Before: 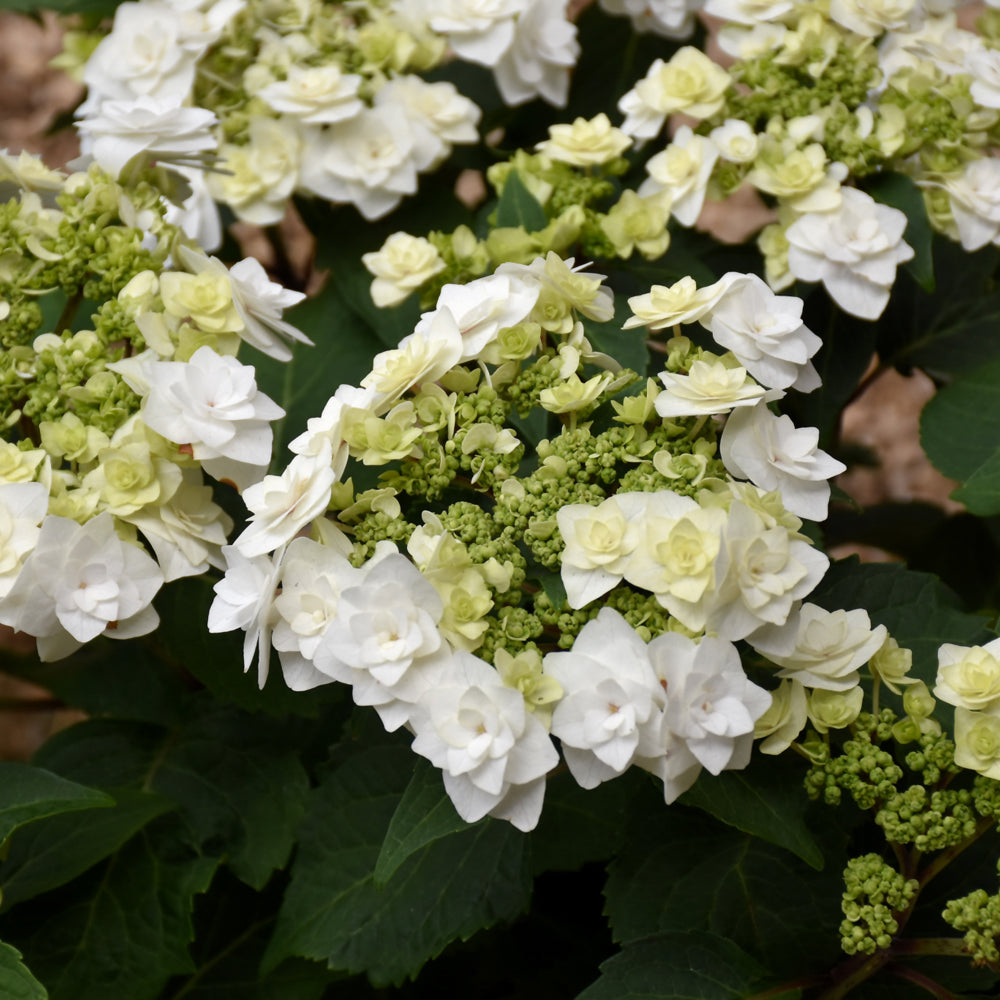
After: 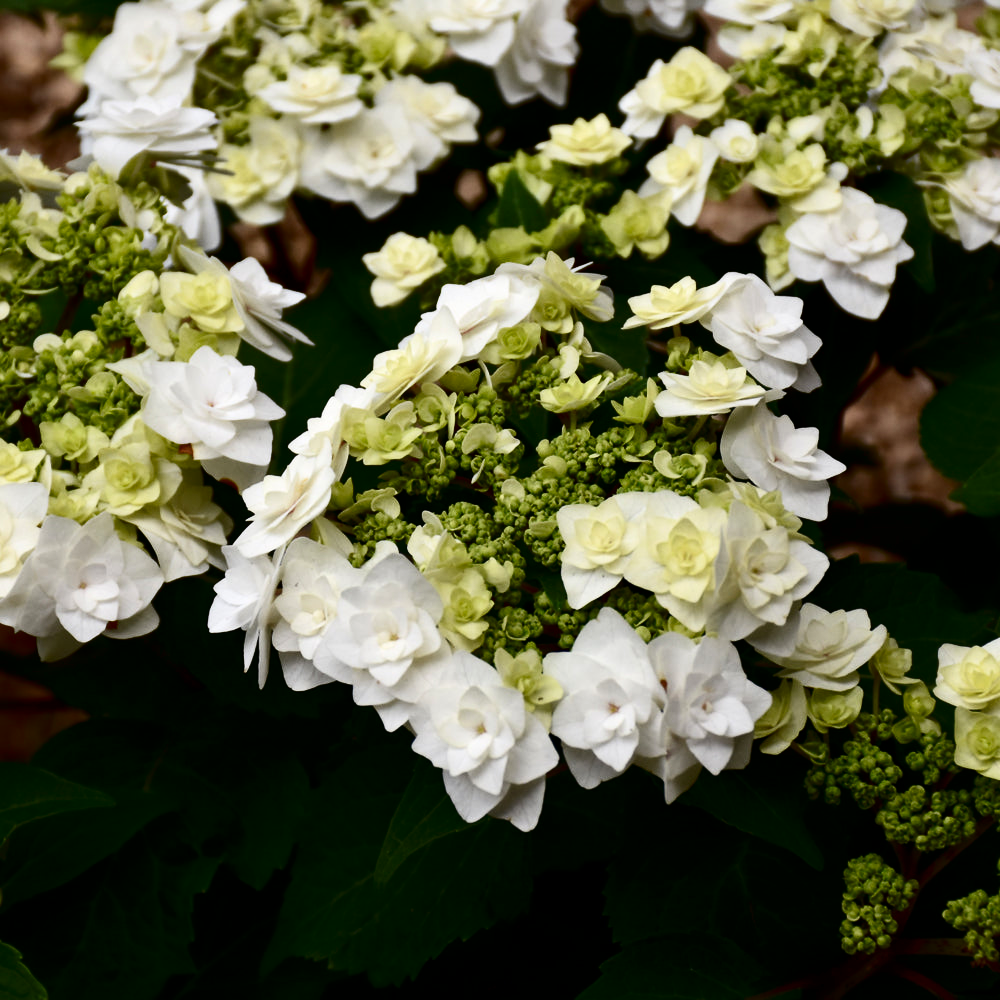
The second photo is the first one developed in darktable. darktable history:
contrast brightness saturation: contrast 0.237, brightness -0.238, saturation 0.14
